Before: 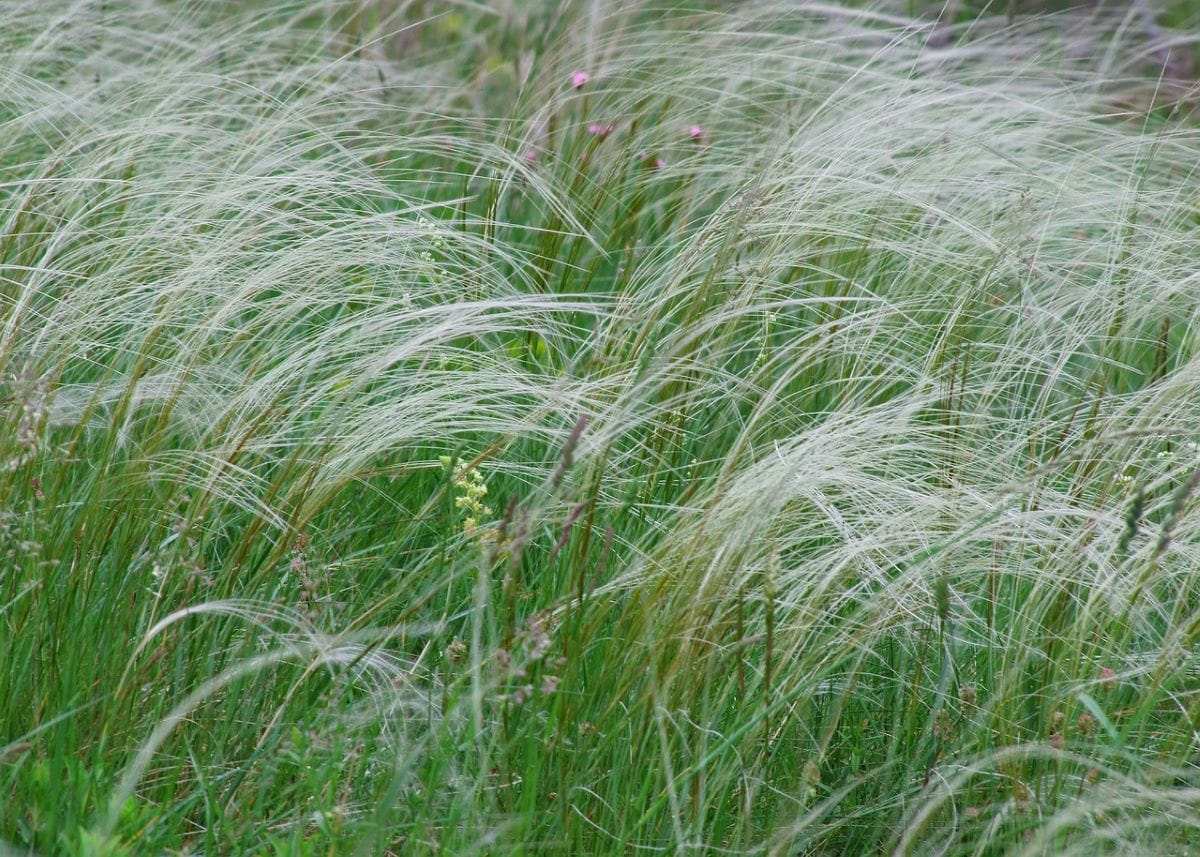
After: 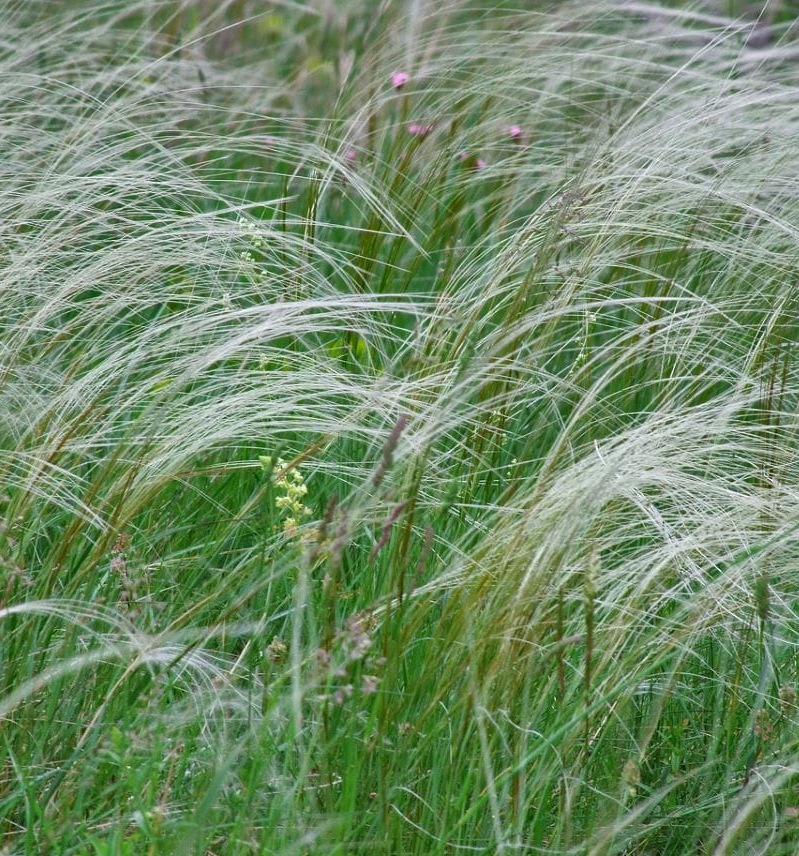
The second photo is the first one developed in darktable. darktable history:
shadows and highlights: shadows 24.5, highlights -78.15, soften with gaussian
exposure: black level correction 0.001, exposure 0.191 EV, compensate highlight preservation false
crop and rotate: left 15.055%, right 18.278%
